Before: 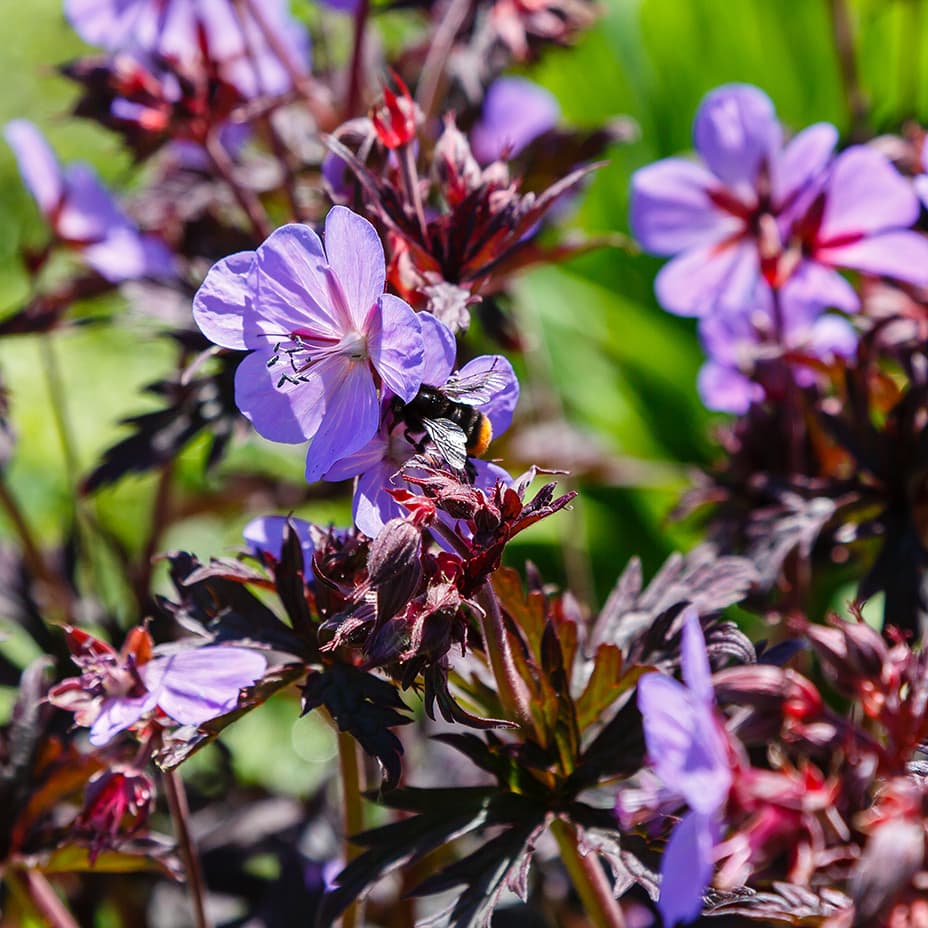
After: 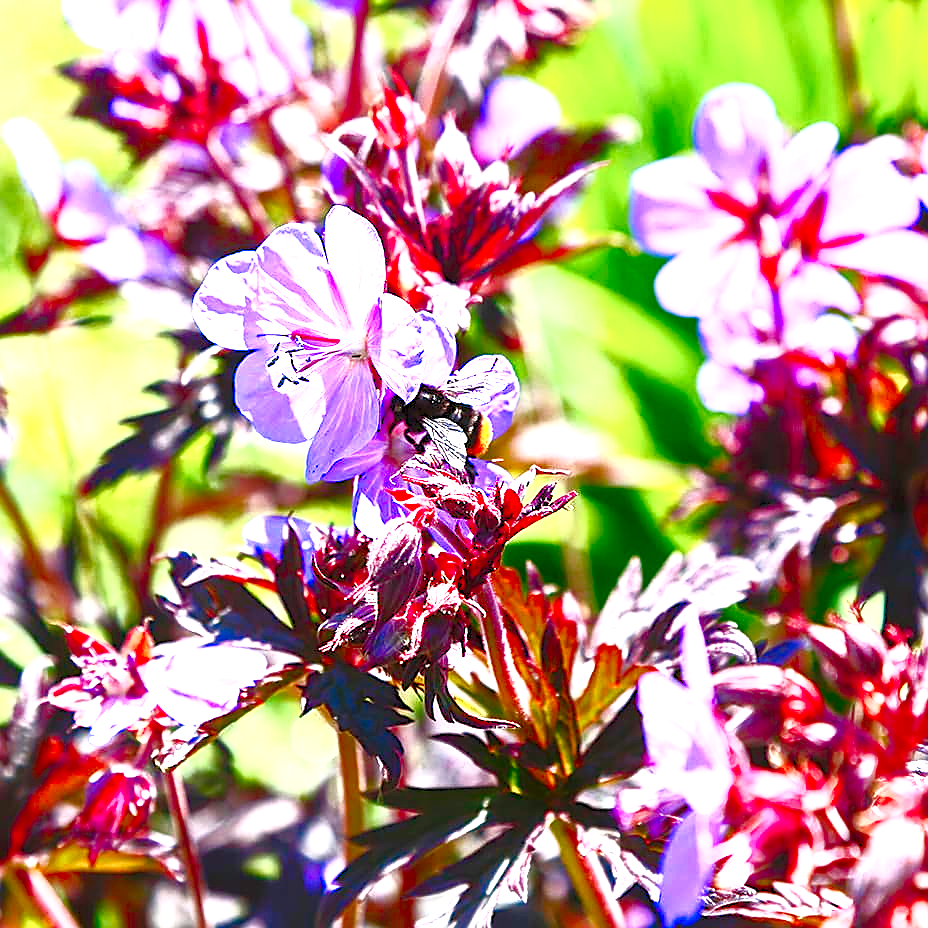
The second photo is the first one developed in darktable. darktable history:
levels: levels [0.008, 0.318, 0.836]
contrast brightness saturation: contrast 0.637, brightness 0.322, saturation 0.139
sharpen: on, module defaults
